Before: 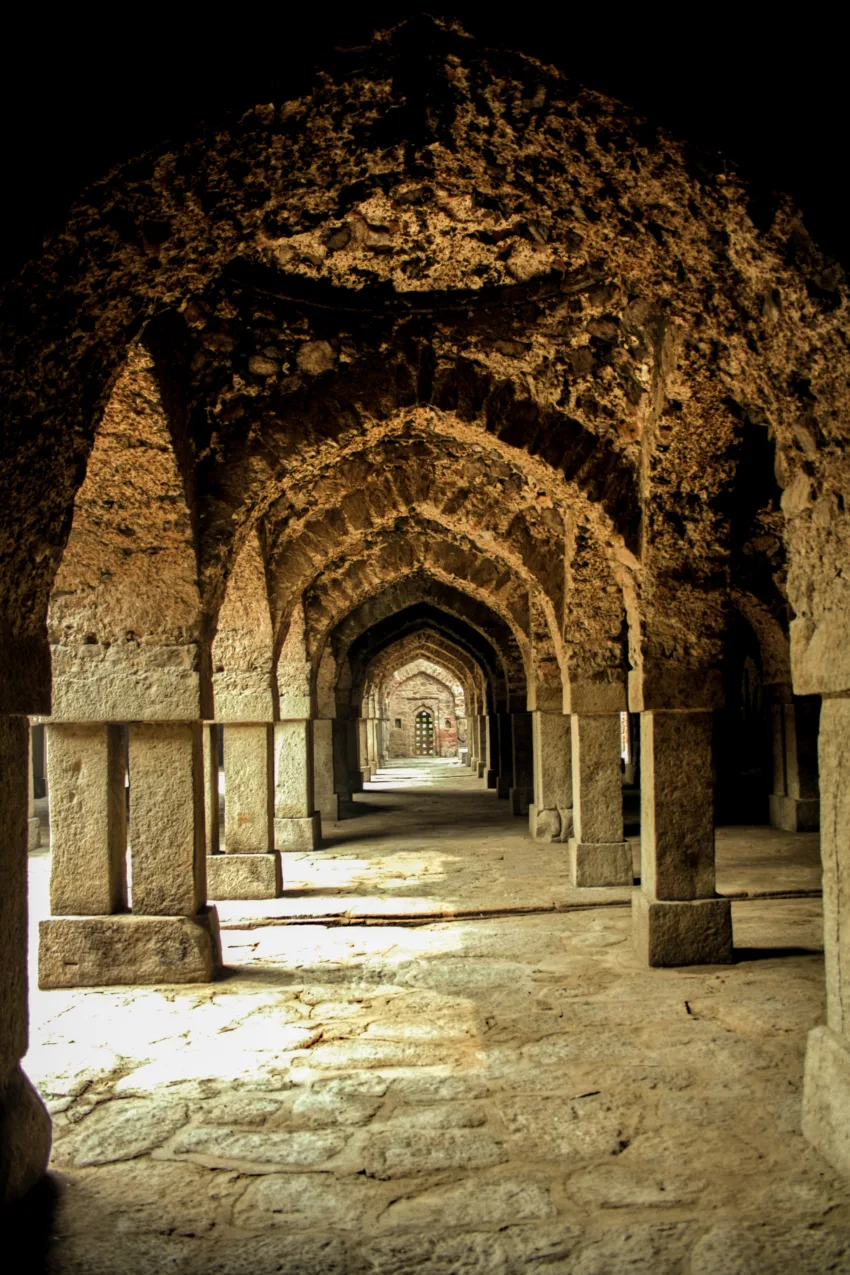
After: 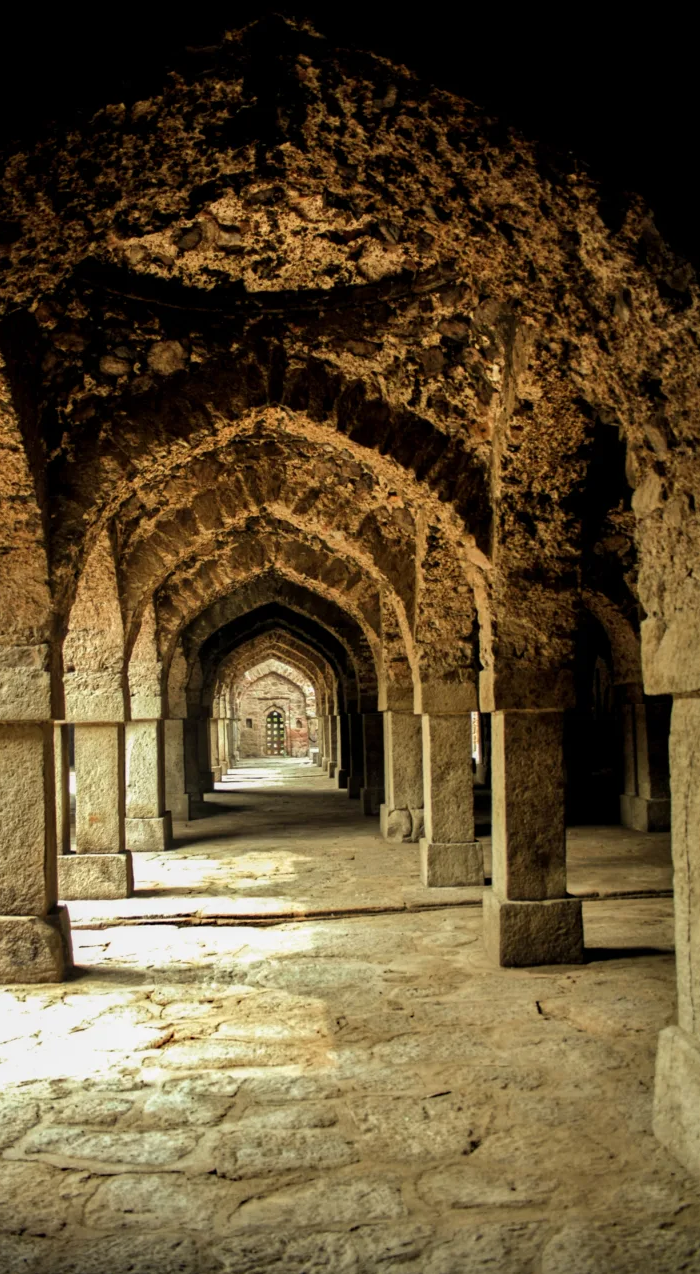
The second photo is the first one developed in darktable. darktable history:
crop: left 17.589%, bottom 0.037%
